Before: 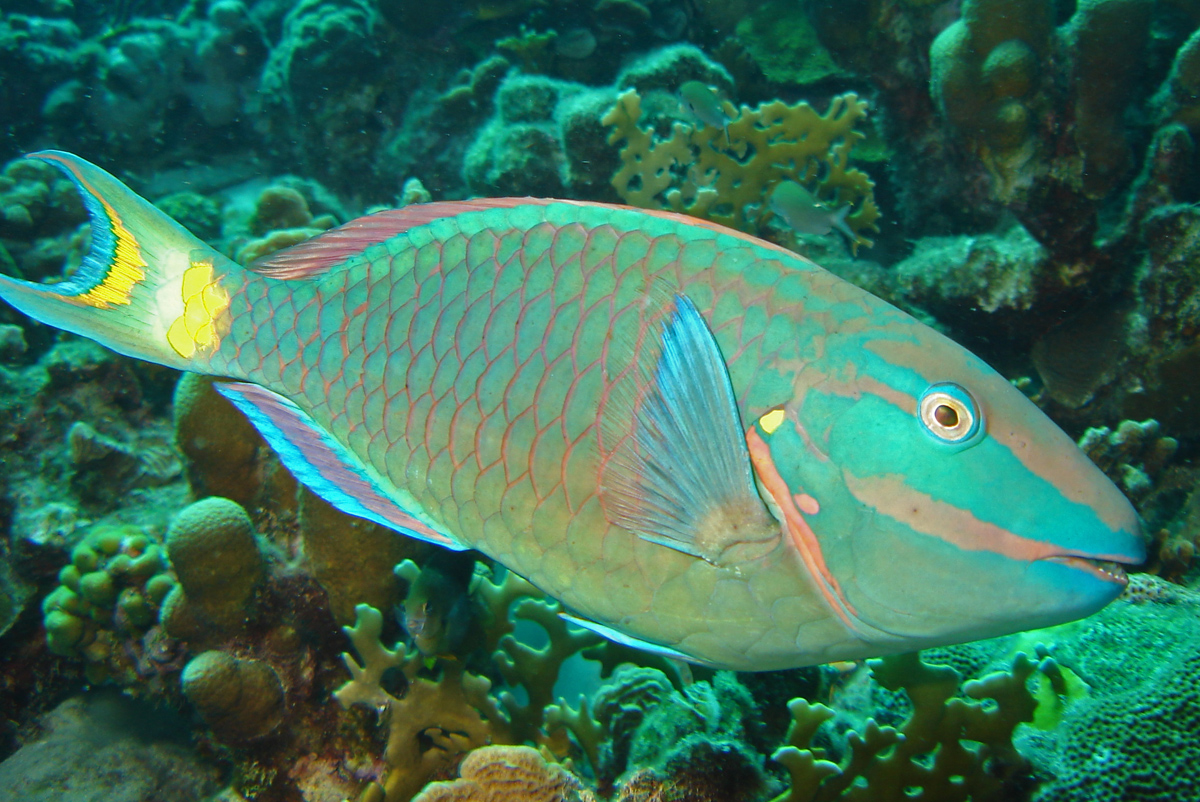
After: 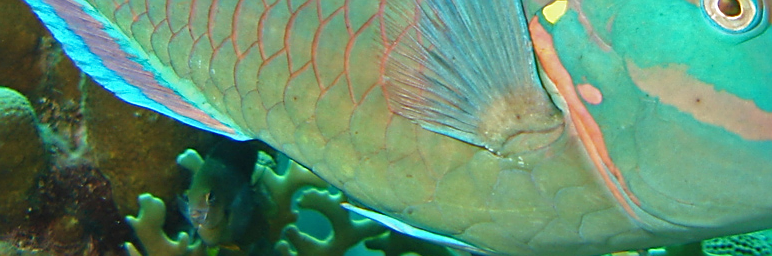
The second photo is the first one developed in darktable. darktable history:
white balance: emerald 1
crop: left 18.091%, top 51.13%, right 17.525%, bottom 16.85%
sharpen: on, module defaults
